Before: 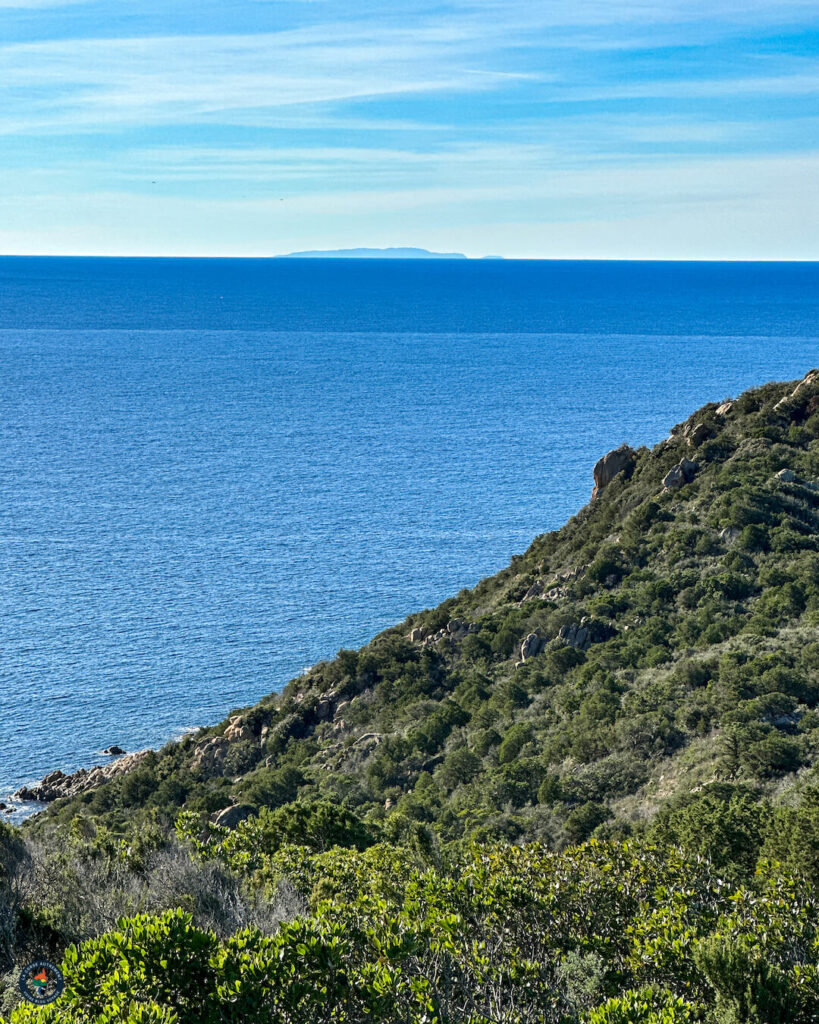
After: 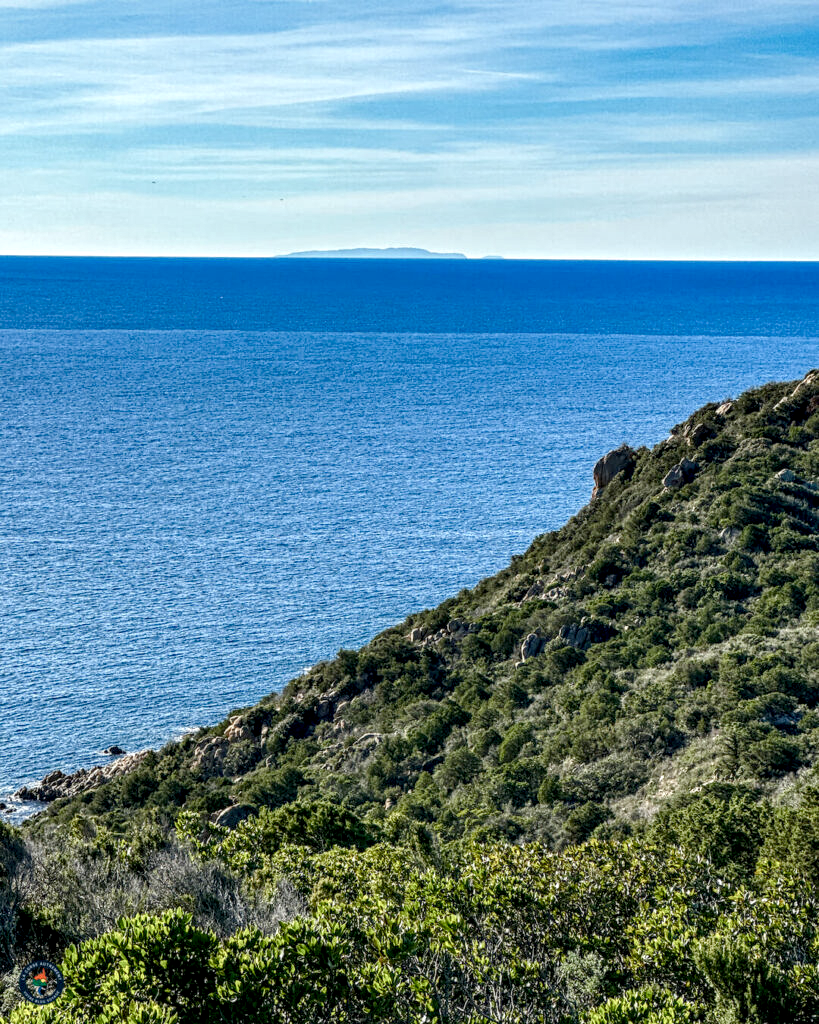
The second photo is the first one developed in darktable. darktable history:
local contrast: detail 150%
color balance rgb: perceptual saturation grading › global saturation 20%, perceptual saturation grading › highlights -49.675%, perceptual saturation grading › shadows 24.445%
